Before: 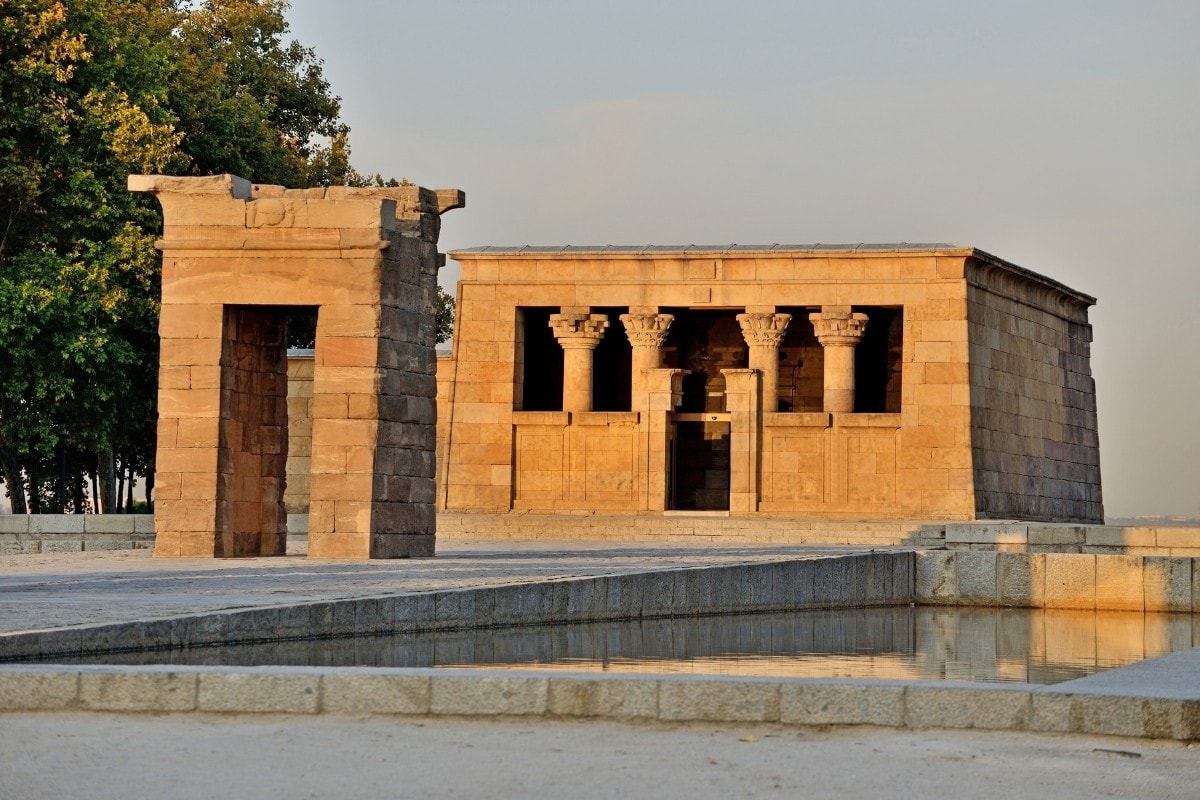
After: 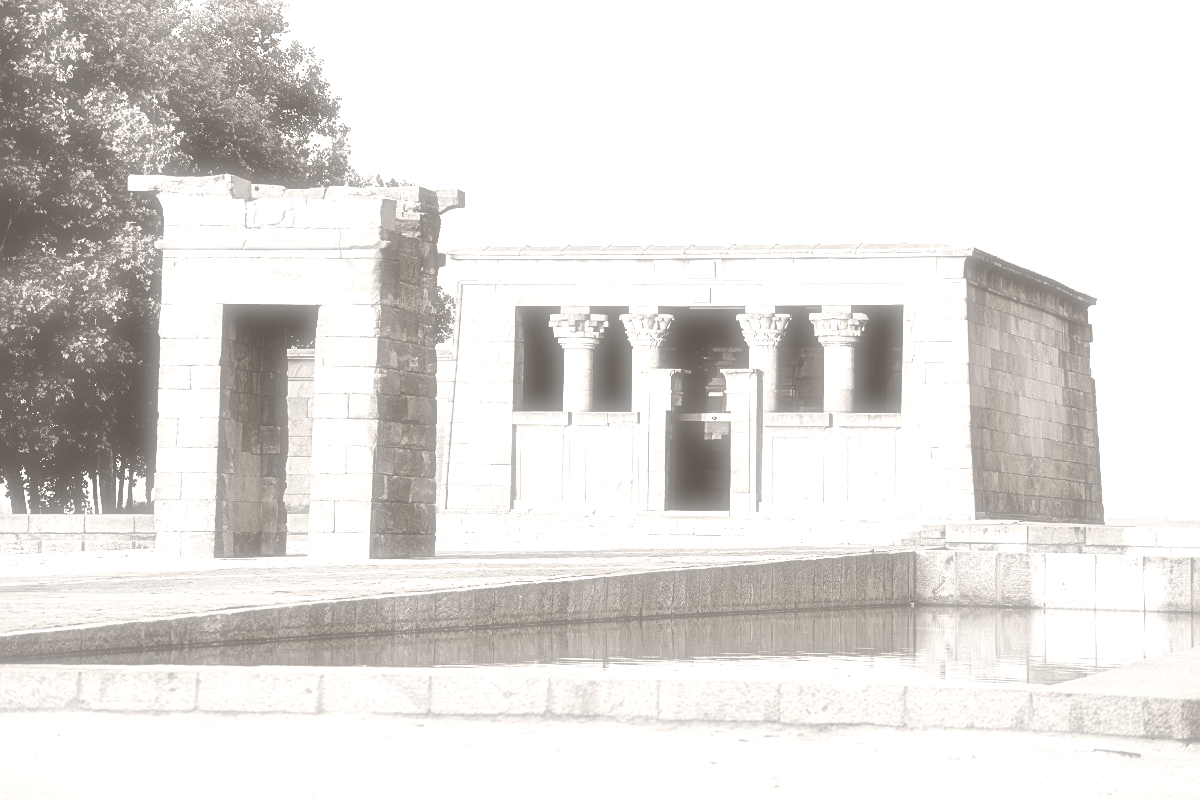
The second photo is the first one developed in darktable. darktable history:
colorize: hue 34.49°, saturation 35.33%, source mix 100%, lightness 55%, version 1
color correction: highlights a* 4.02, highlights b* 4.98, shadows a* -7.55, shadows b* 4.98
color balance: lift [1.005, 0.99, 1.007, 1.01], gamma [1, 0.979, 1.011, 1.021], gain [0.923, 1.098, 1.025, 0.902], input saturation 90.45%, contrast 7.73%, output saturation 105.91%
sharpen: on, module defaults
soften: on, module defaults
base curve: curves: ch0 [(0, 0) (0.036, 0.025) (0.121, 0.166) (0.206, 0.329) (0.605, 0.79) (1, 1)], preserve colors none
